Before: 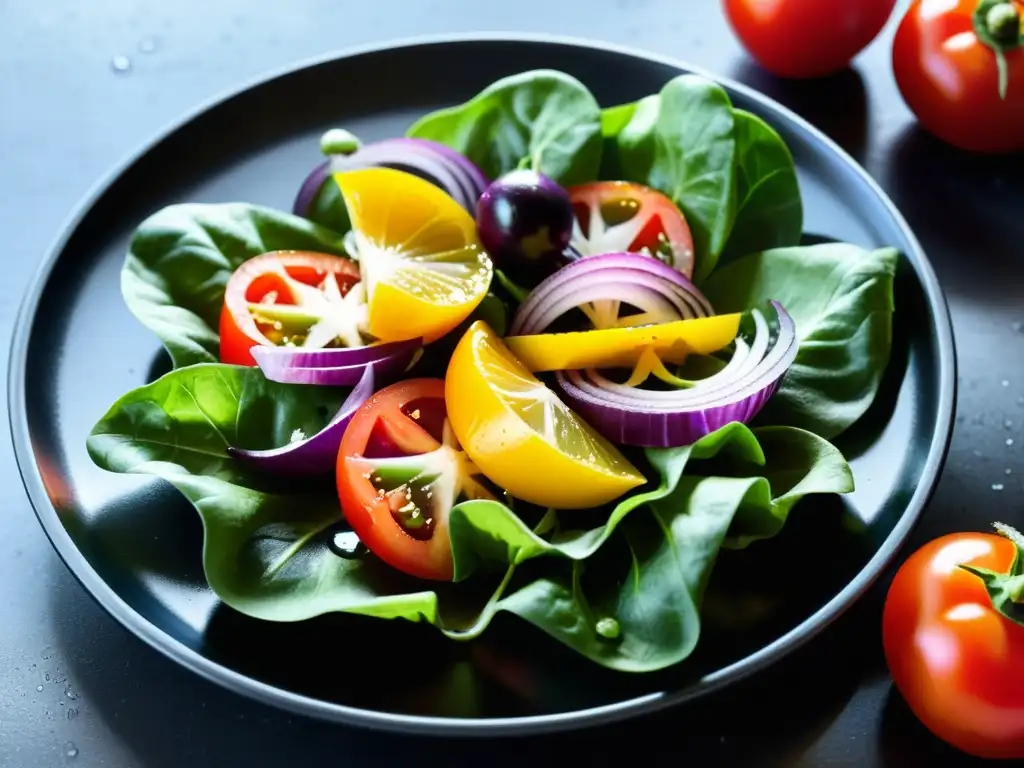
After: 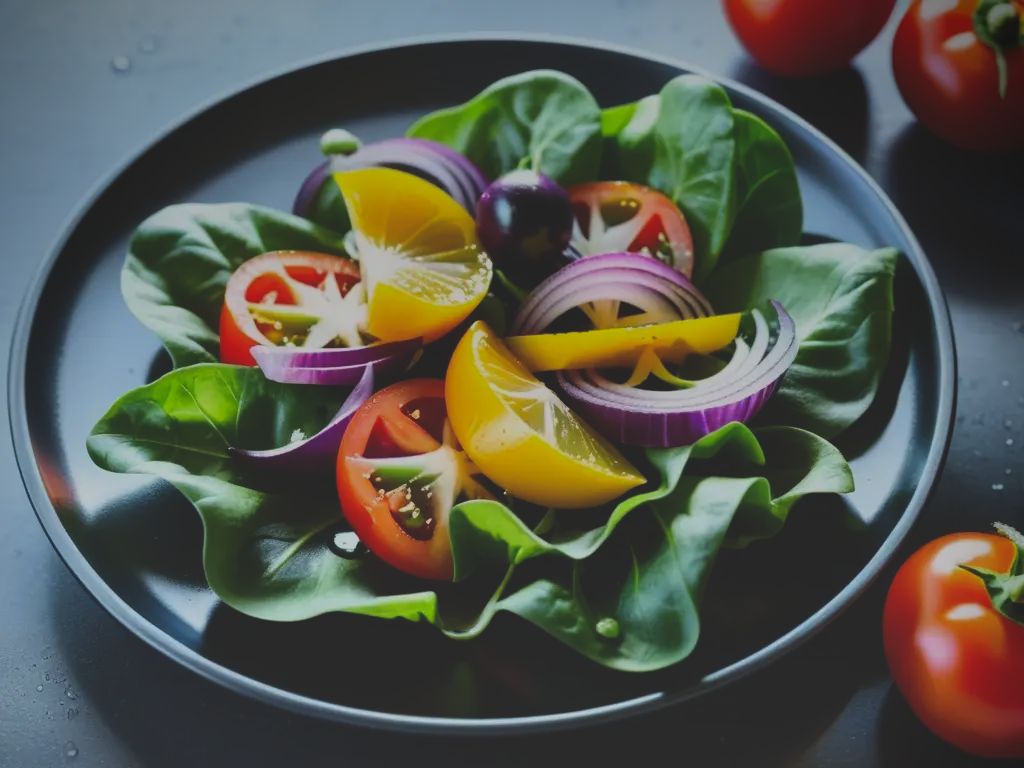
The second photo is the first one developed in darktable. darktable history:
vignetting: brightness -0.629, saturation -0.007, center (-0.028, 0.239)
exposure: black level correction -0.036, exposure -0.497 EV, compensate highlight preservation false
color balance rgb: perceptual saturation grading › global saturation 10%, global vibrance 10%
graduated density: rotation 5.63°, offset 76.9
